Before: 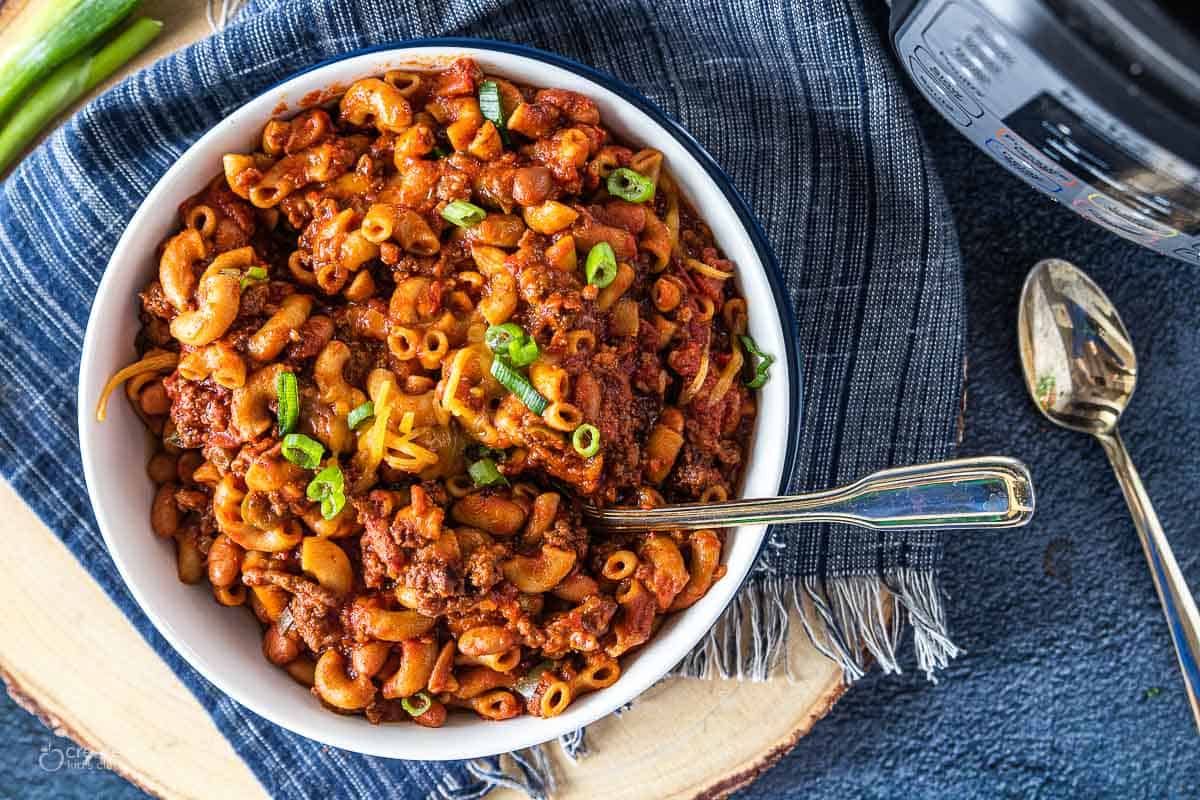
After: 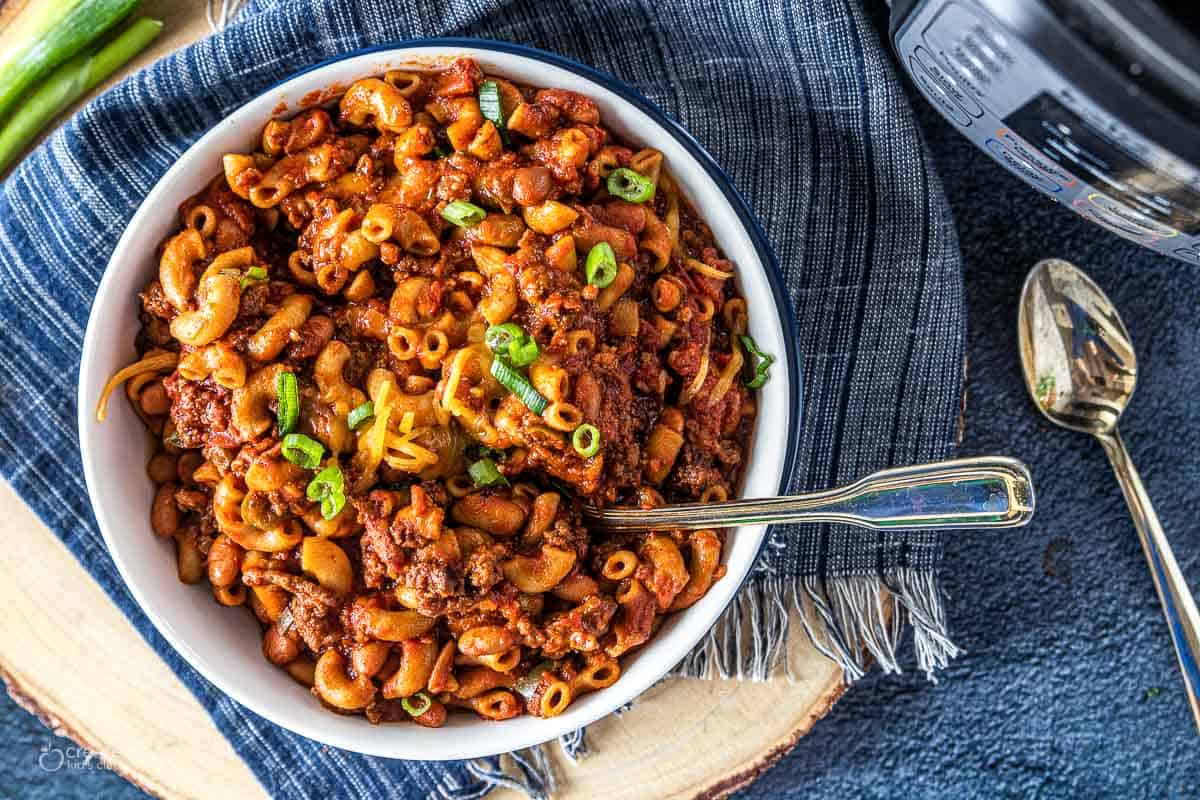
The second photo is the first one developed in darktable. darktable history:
local contrast: on, module defaults
sharpen: radius 2.903, amount 0.866, threshold 47.217
